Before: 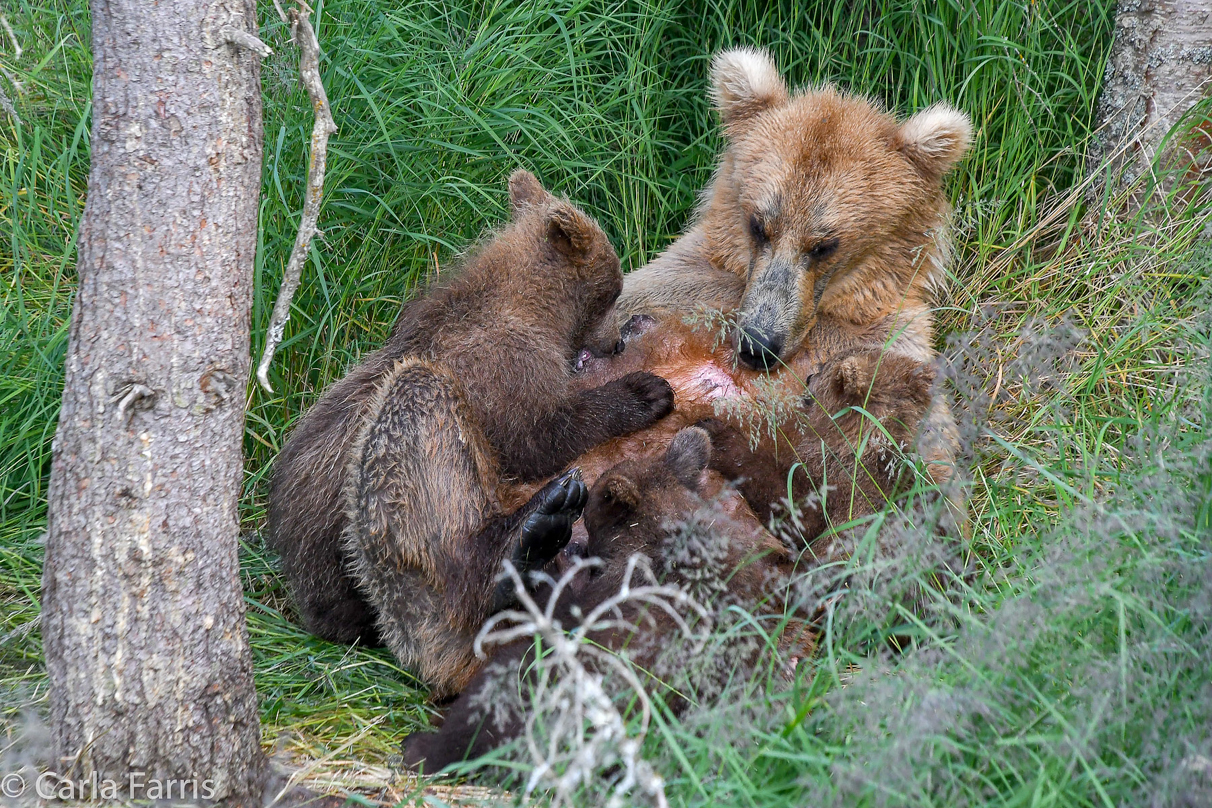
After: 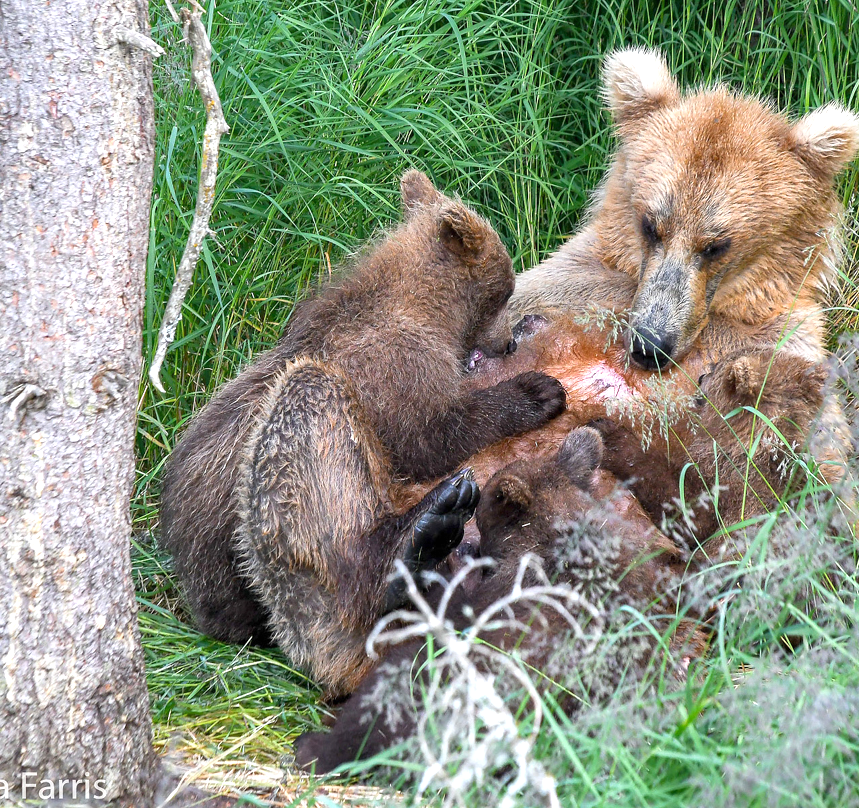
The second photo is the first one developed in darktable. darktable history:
crop and rotate: left 8.984%, right 20.105%
exposure: black level correction 0, exposure 0.693 EV, compensate highlight preservation false
